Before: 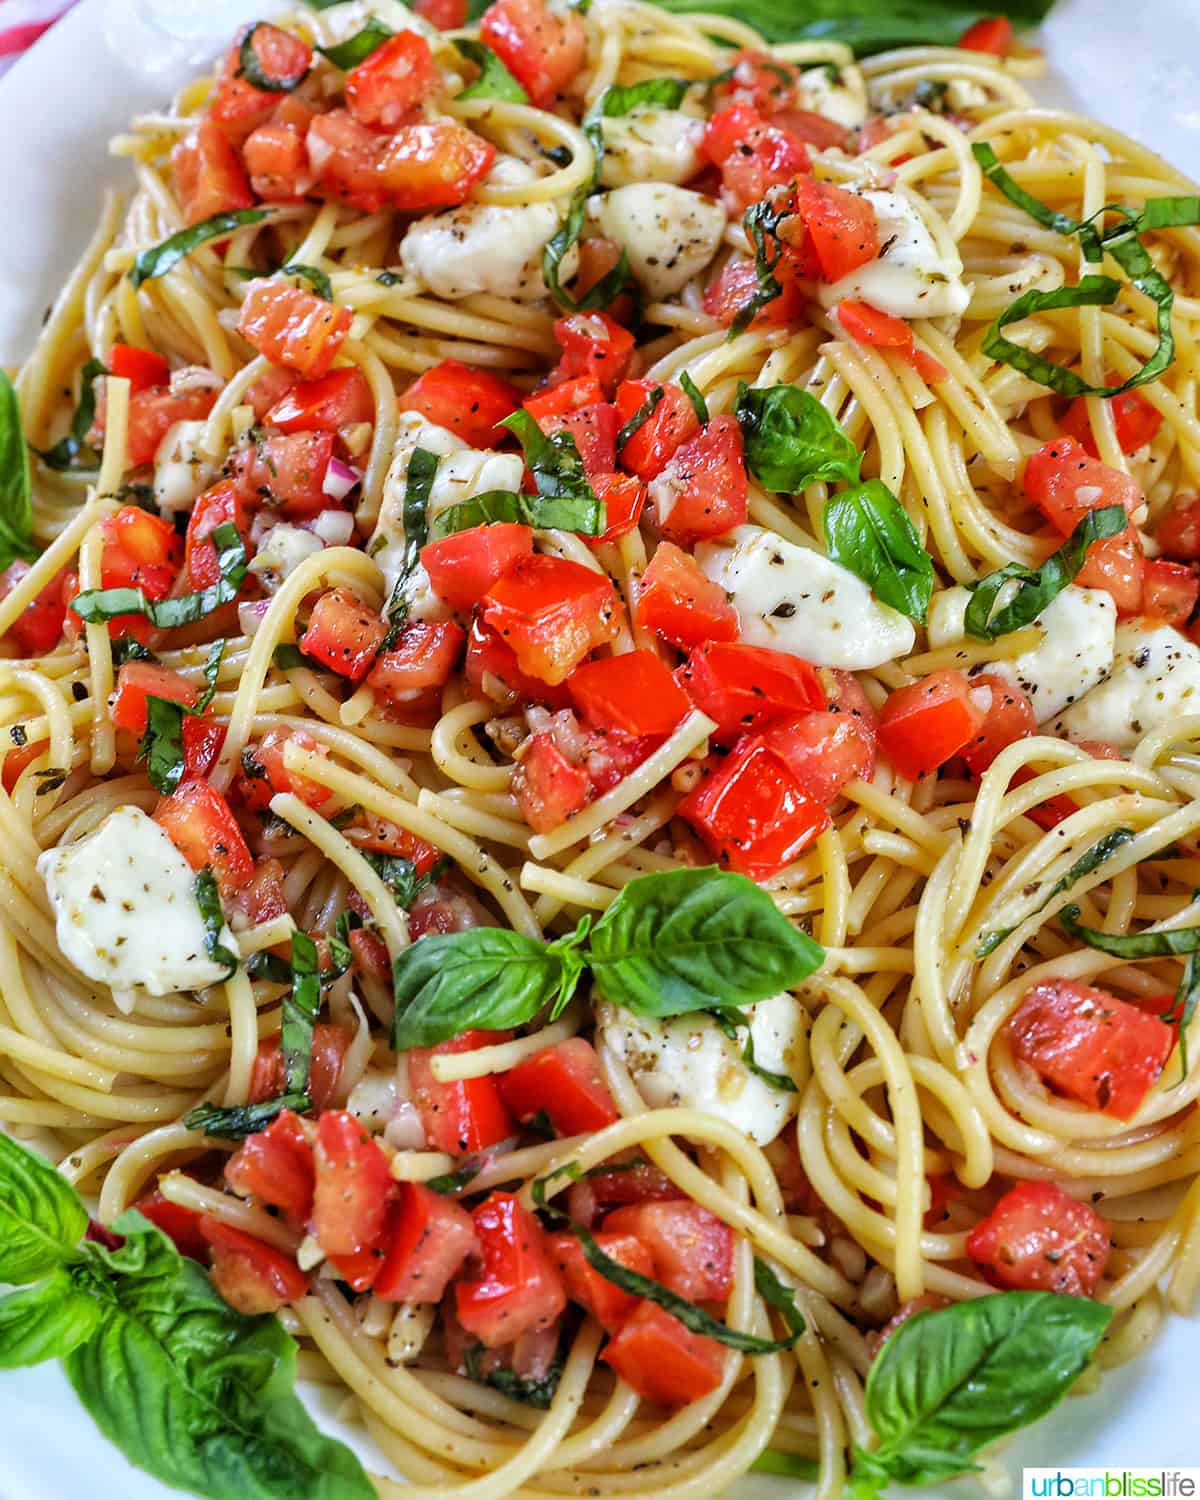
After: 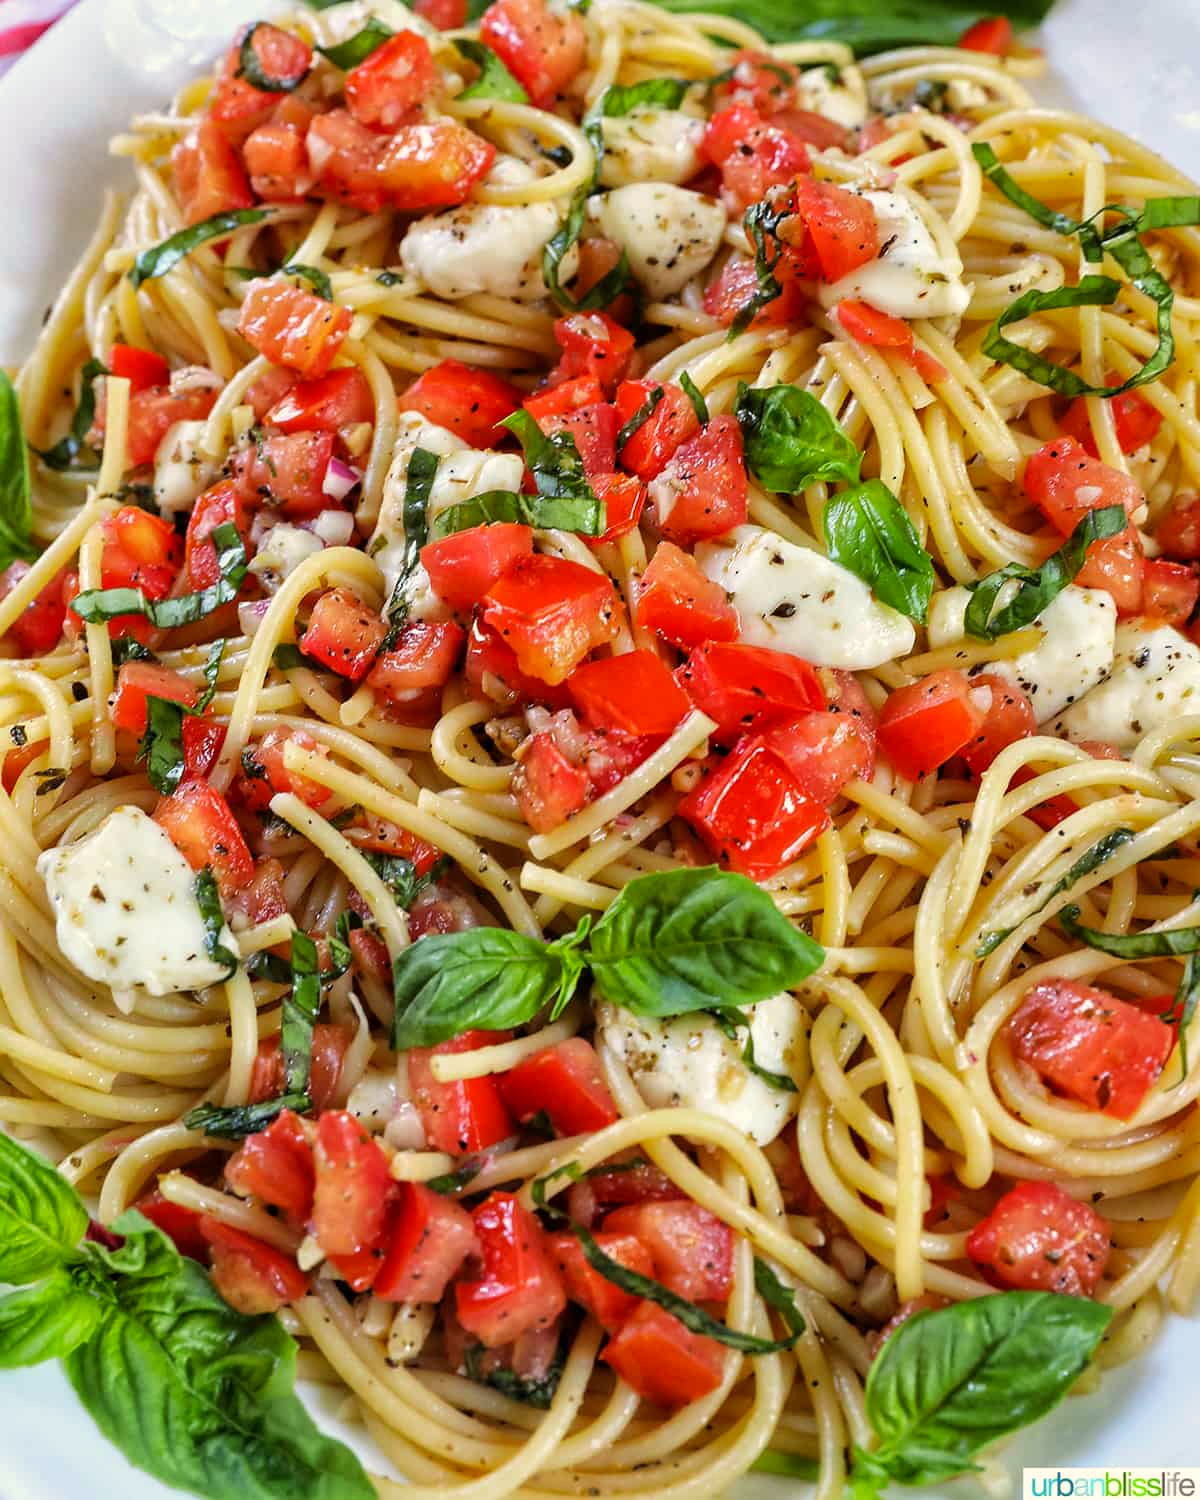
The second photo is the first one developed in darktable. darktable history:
color calibration: x 0.328, y 0.343, temperature 5632.11 K
